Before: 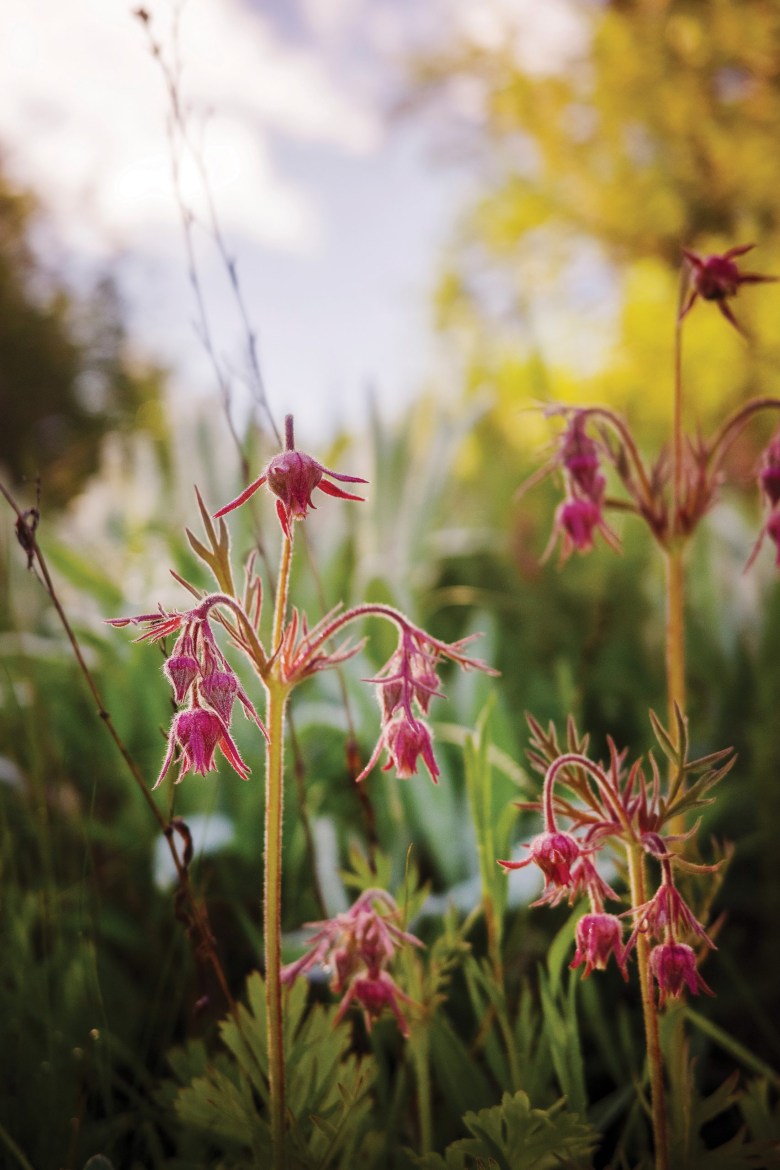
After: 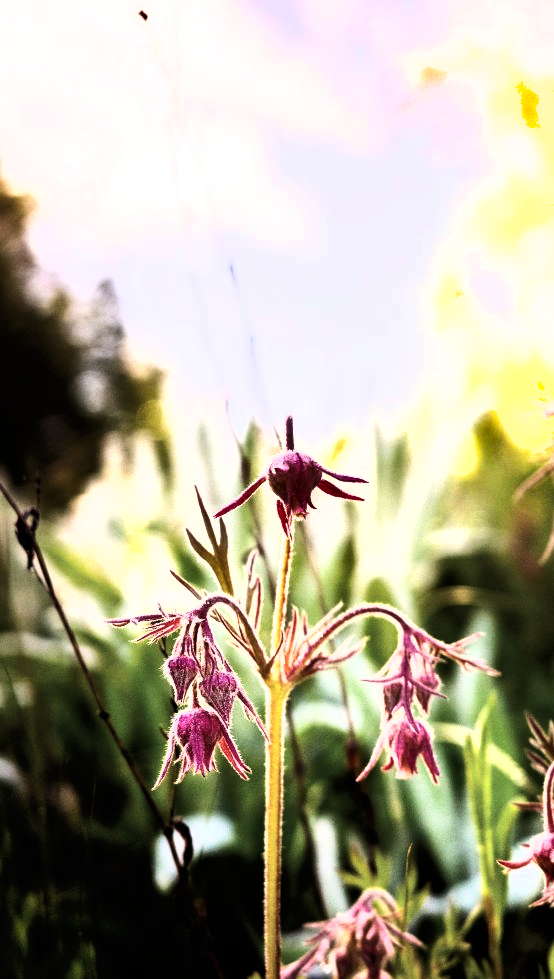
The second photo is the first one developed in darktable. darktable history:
exposure: compensate highlight preservation false
tone curve: curves: ch0 [(0, 0) (0.003, 0) (0.011, 0) (0.025, 0) (0.044, 0.001) (0.069, 0.003) (0.1, 0.003) (0.136, 0.006) (0.177, 0.014) (0.224, 0.056) (0.277, 0.128) (0.335, 0.218) (0.399, 0.346) (0.468, 0.512) (0.543, 0.713) (0.623, 0.898) (0.709, 0.987) (0.801, 0.99) (0.898, 0.99) (1, 1)]
shadows and highlights: highlights color adjustment 45.79%, low approximation 0.01, soften with gaussian
crop: right 28.974%, bottom 16.264%
